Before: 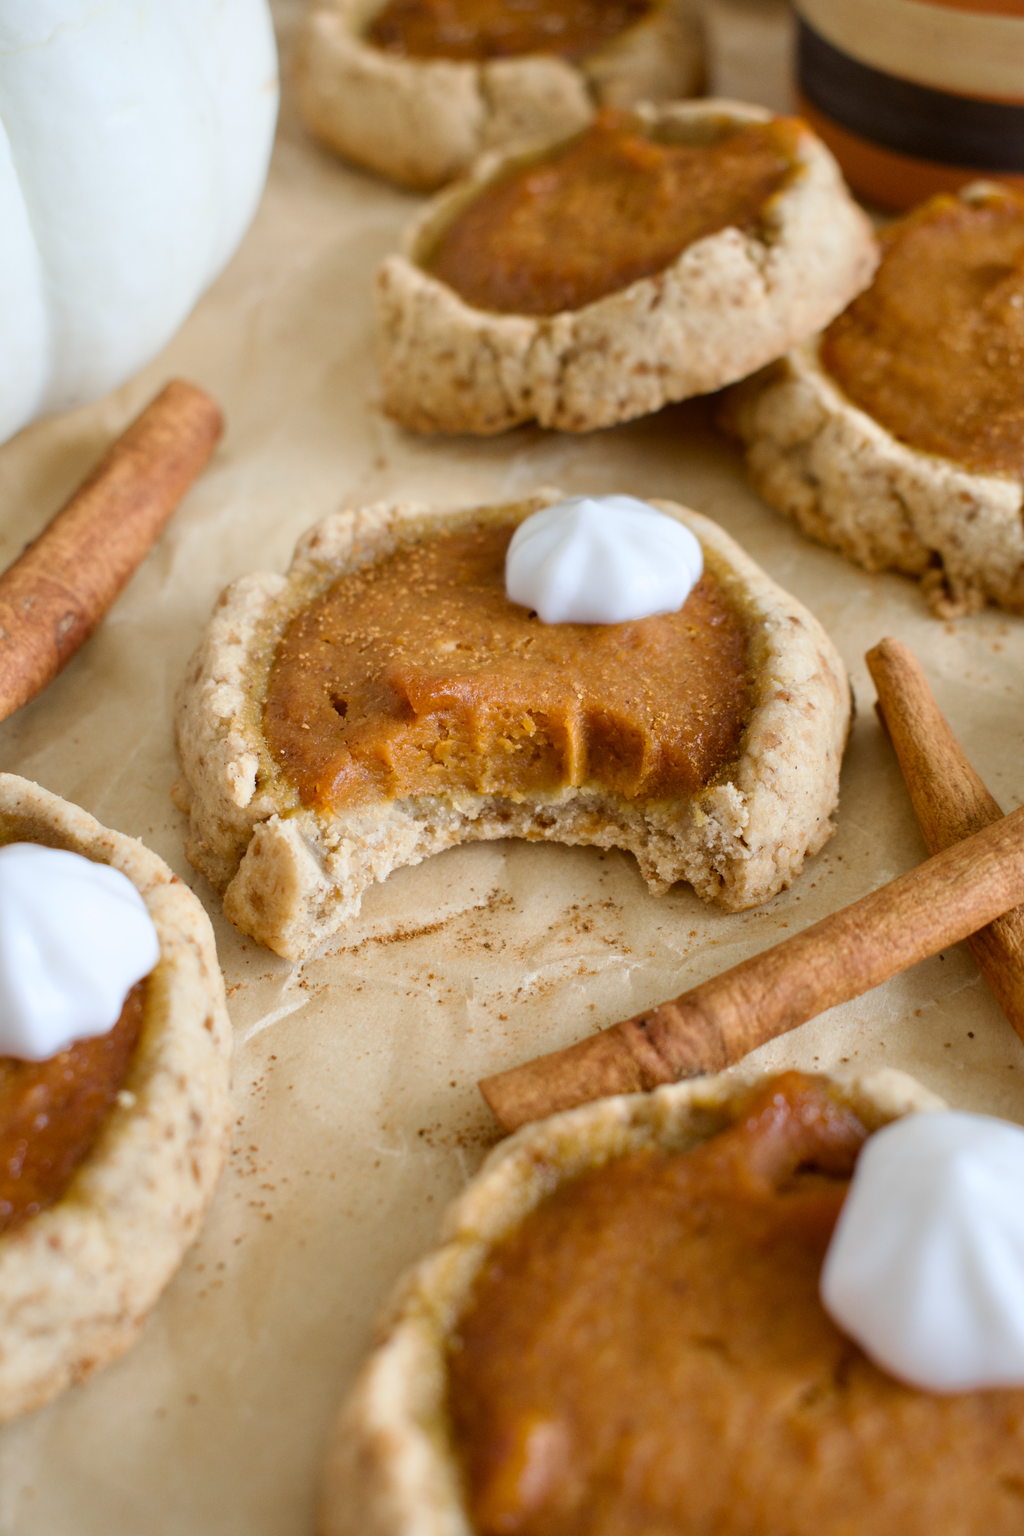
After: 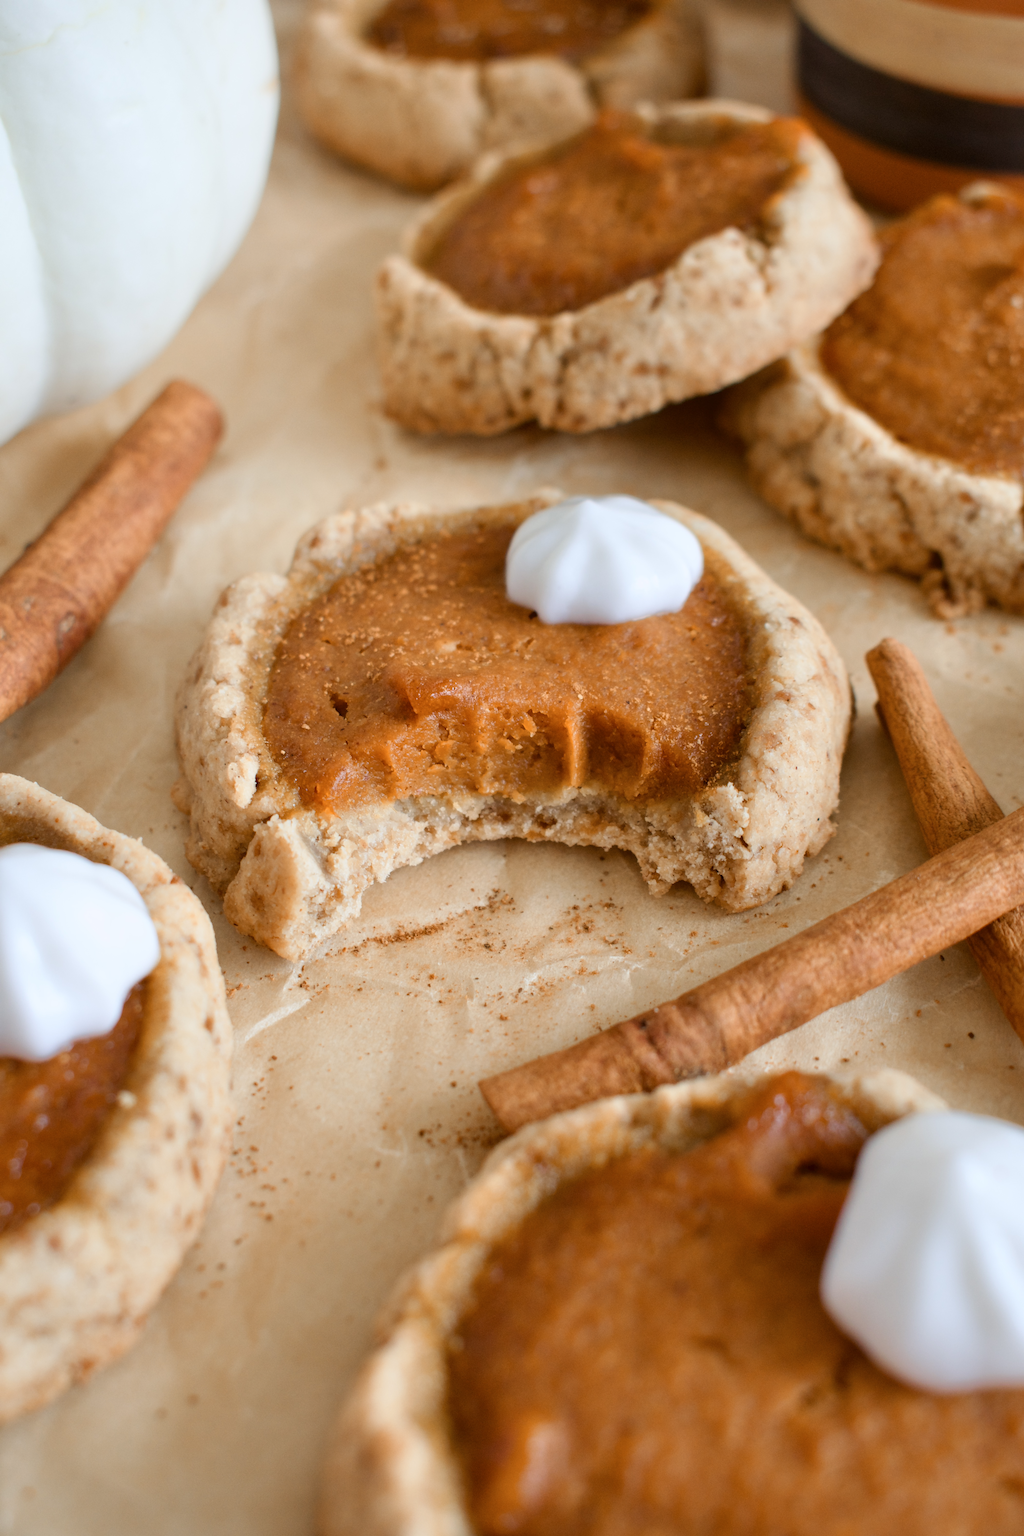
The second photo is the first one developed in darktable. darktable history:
color zones: curves: ch2 [(0, 0.5) (0.143, 0.5) (0.286, 0.416) (0.429, 0.5) (0.571, 0.5) (0.714, 0.5) (0.857, 0.5) (1, 0.5)]
white balance: emerald 1
